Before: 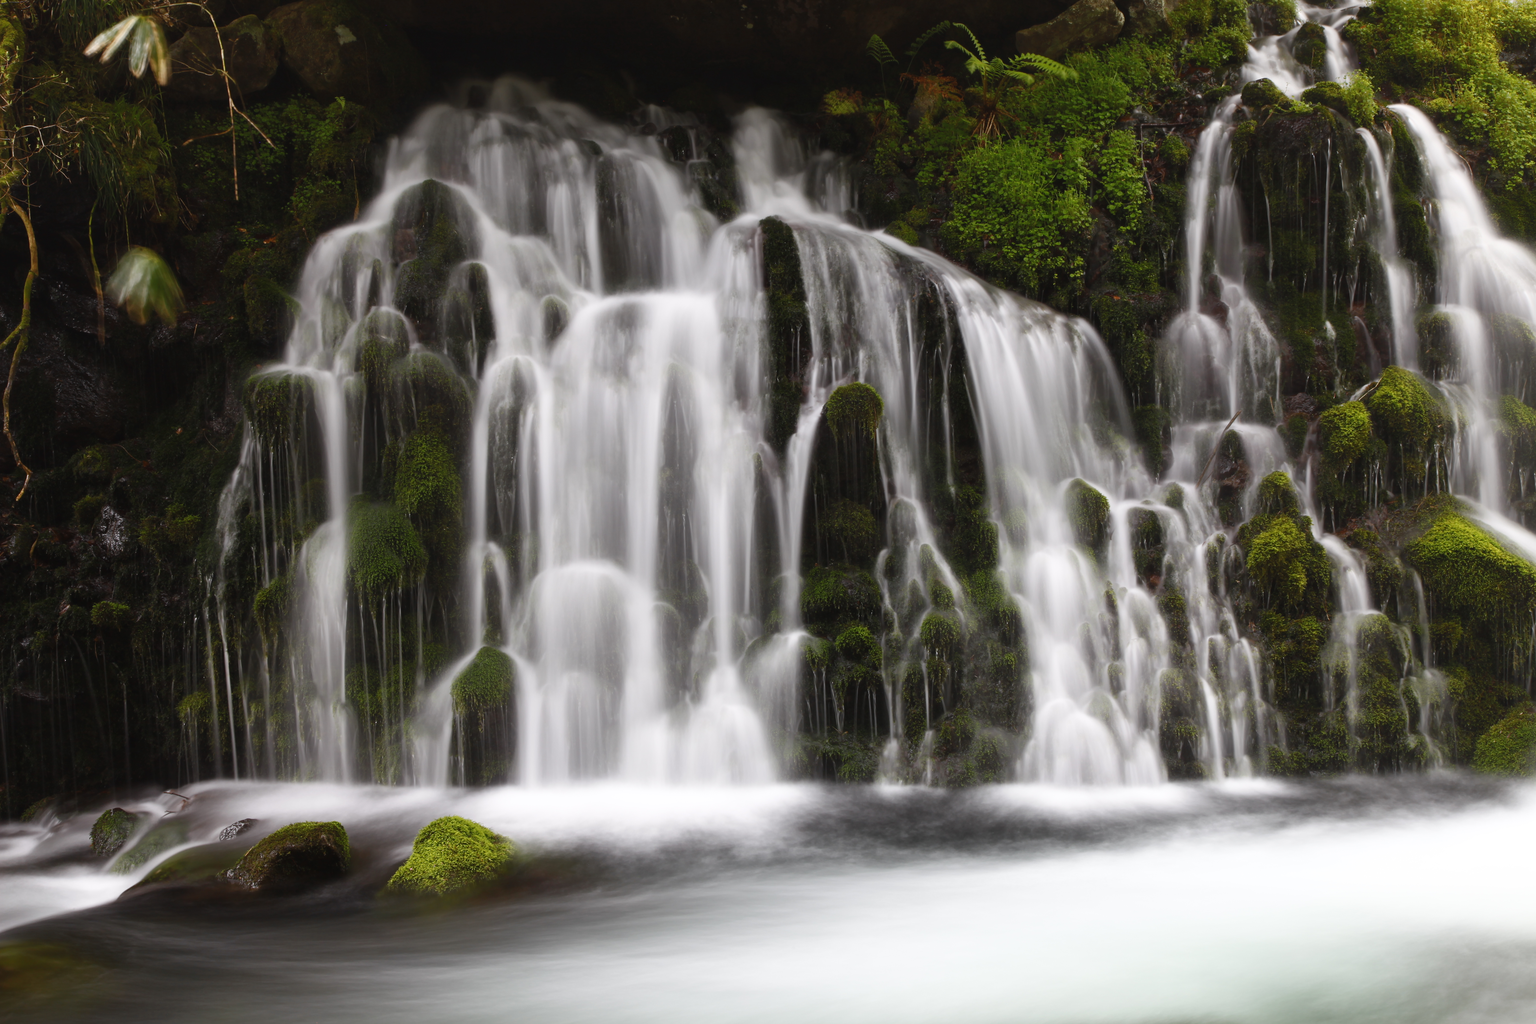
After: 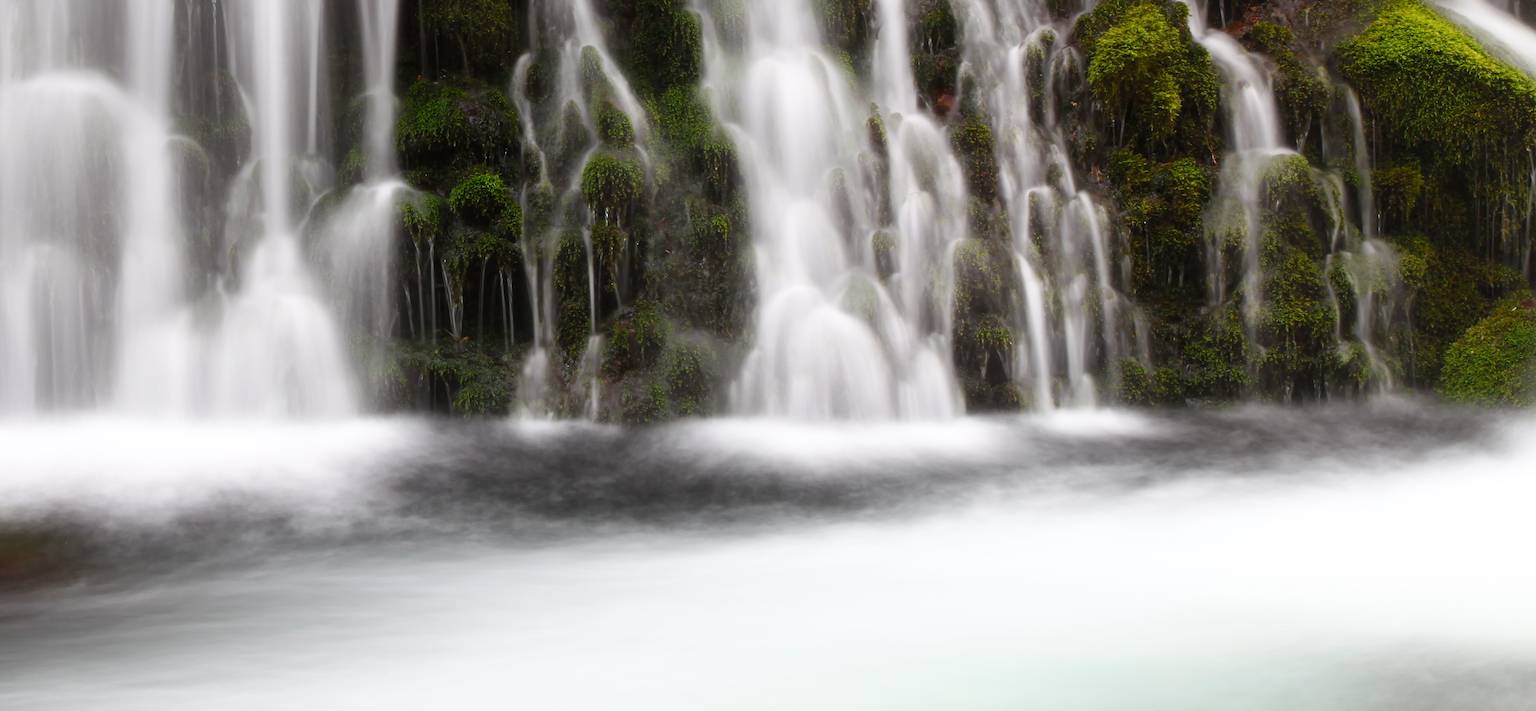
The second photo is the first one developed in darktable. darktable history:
crop and rotate: left 35.581%, top 50.294%, bottom 4.95%
